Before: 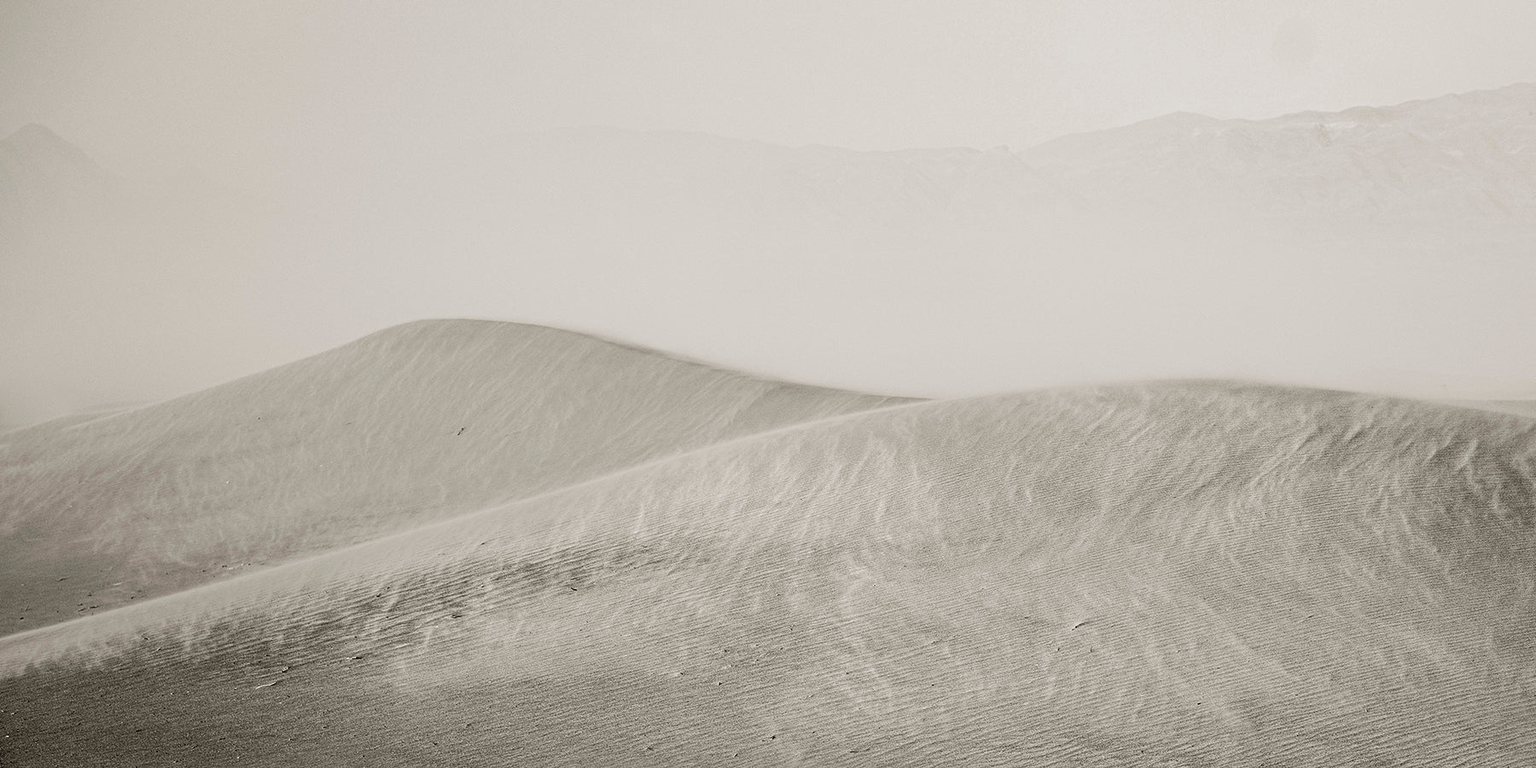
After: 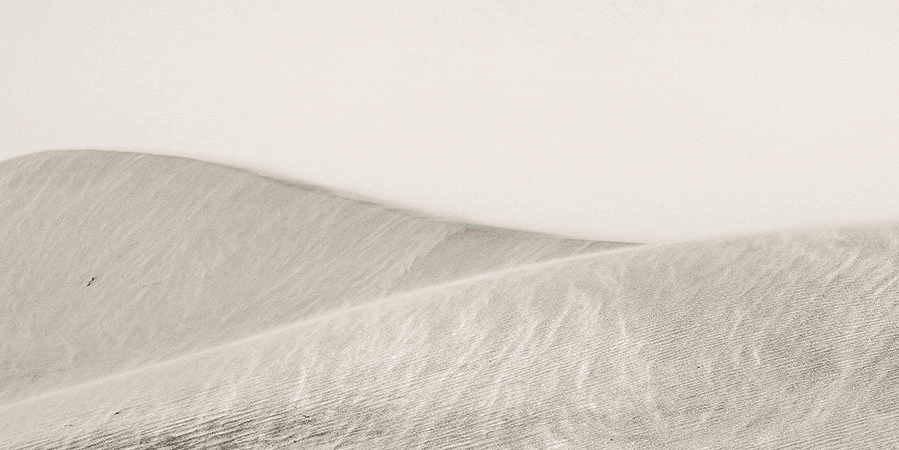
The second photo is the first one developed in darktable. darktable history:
tone equalizer: -8 EV -0.417 EV, -7 EV -0.389 EV, -6 EV -0.333 EV, -5 EV -0.222 EV, -3 EV 0.222 EV, -2 EV 0.333 EV, -1 EV 0.389 EV, +0 EV 0.417 EV, edges refinement/feathering 500, mask exposure compensation -1.57 EV, preserve details no
crop: left 25%, top 25%, right 25%, bottom 25%
